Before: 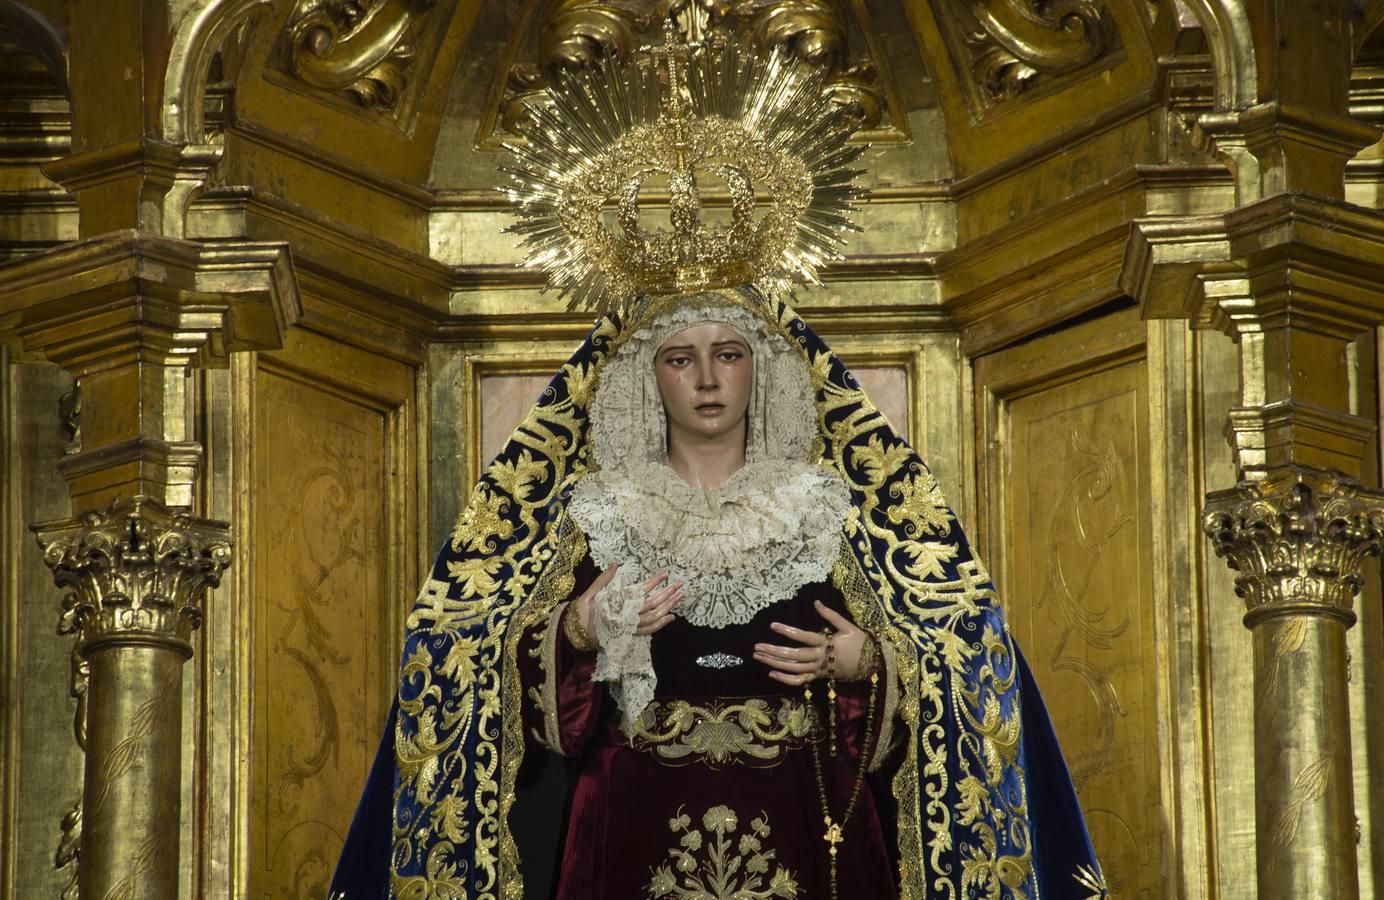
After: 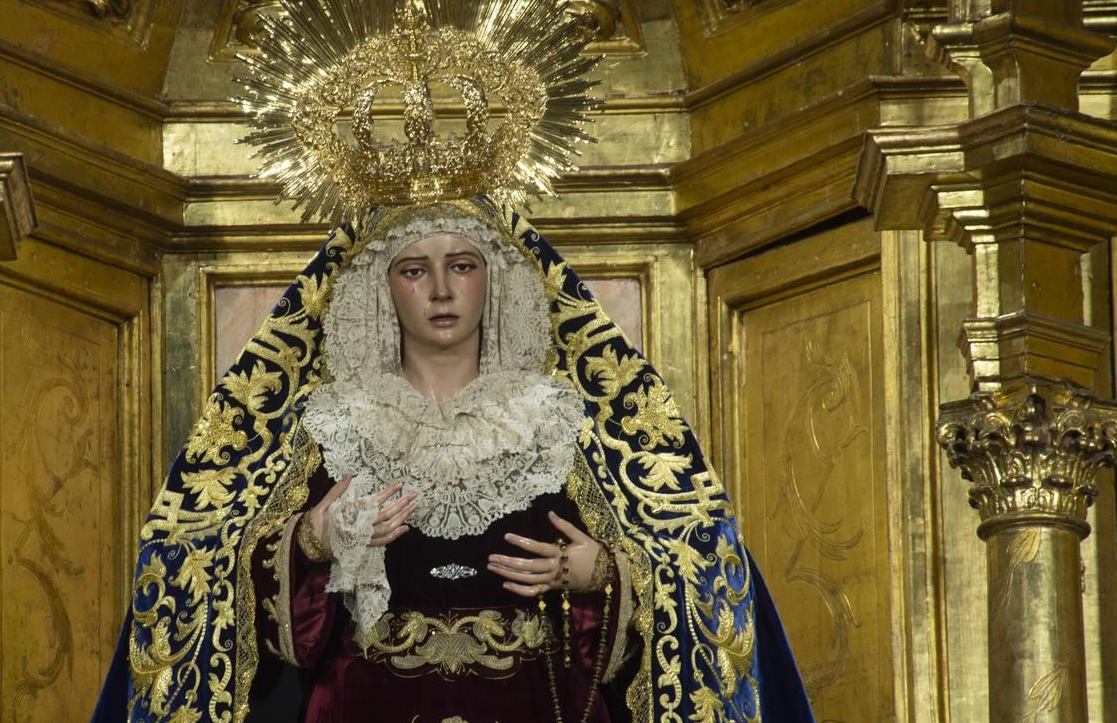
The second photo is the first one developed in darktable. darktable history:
crop: left 19.24%, top 9.914%, bottom 9.73%
